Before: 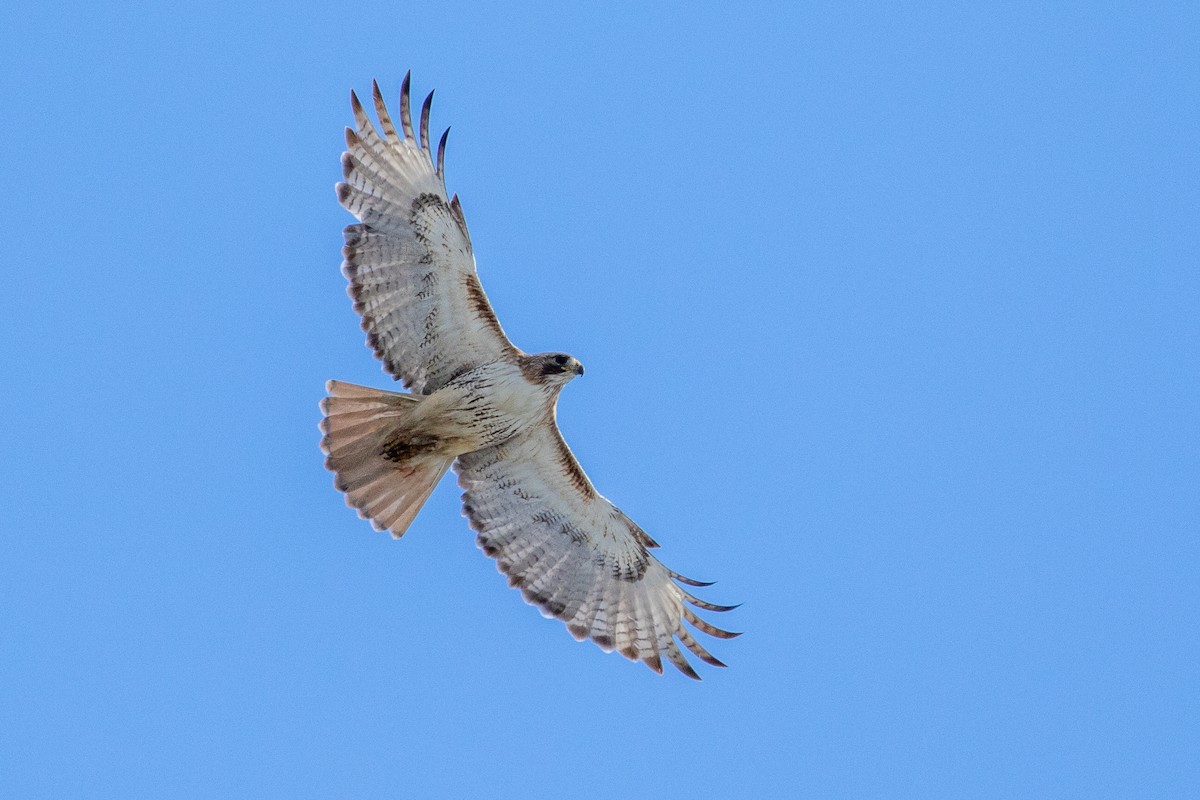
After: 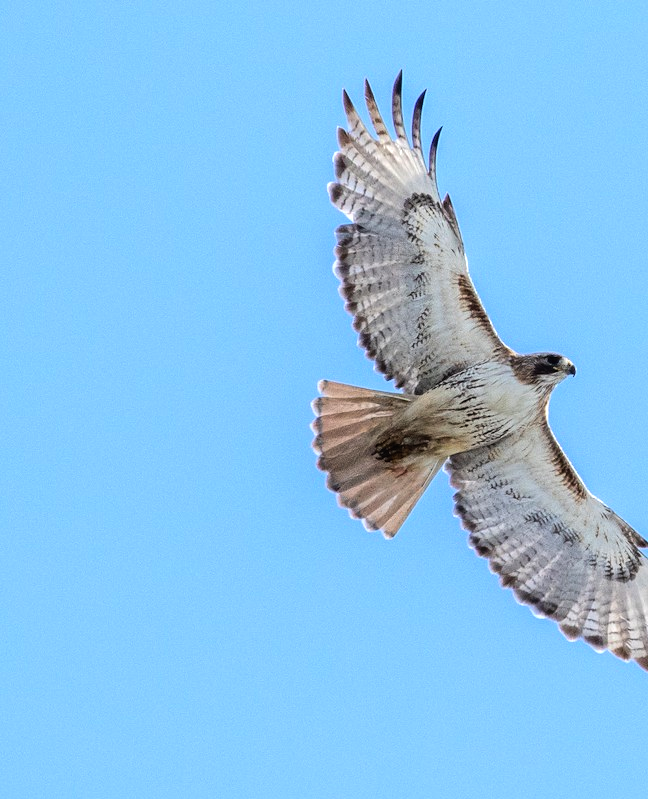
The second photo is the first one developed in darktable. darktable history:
tone equalizer: -8 EV -0.759 EV, -7 EV -0.732 EV, -6 EV -0.635 EV, -5 EV -0.381 EV, -3 EV 0.384 EV, -2 EV 0.6 EV, -1 EV 0.7 EV, +0 EV 0.774 EV, edges refinement/feathering 500, mask exposure compensation -1.57 EV, preserve details no
contrast equalizer: y [[0.5, 0.5, 0.472, 0.5, 0.5, 0.5], [0.5 ×6], [0.5 ×6], [0 ×6], [0 ×6]]
crop: left 0.688%, right 45.282%, bottom 0.091%
